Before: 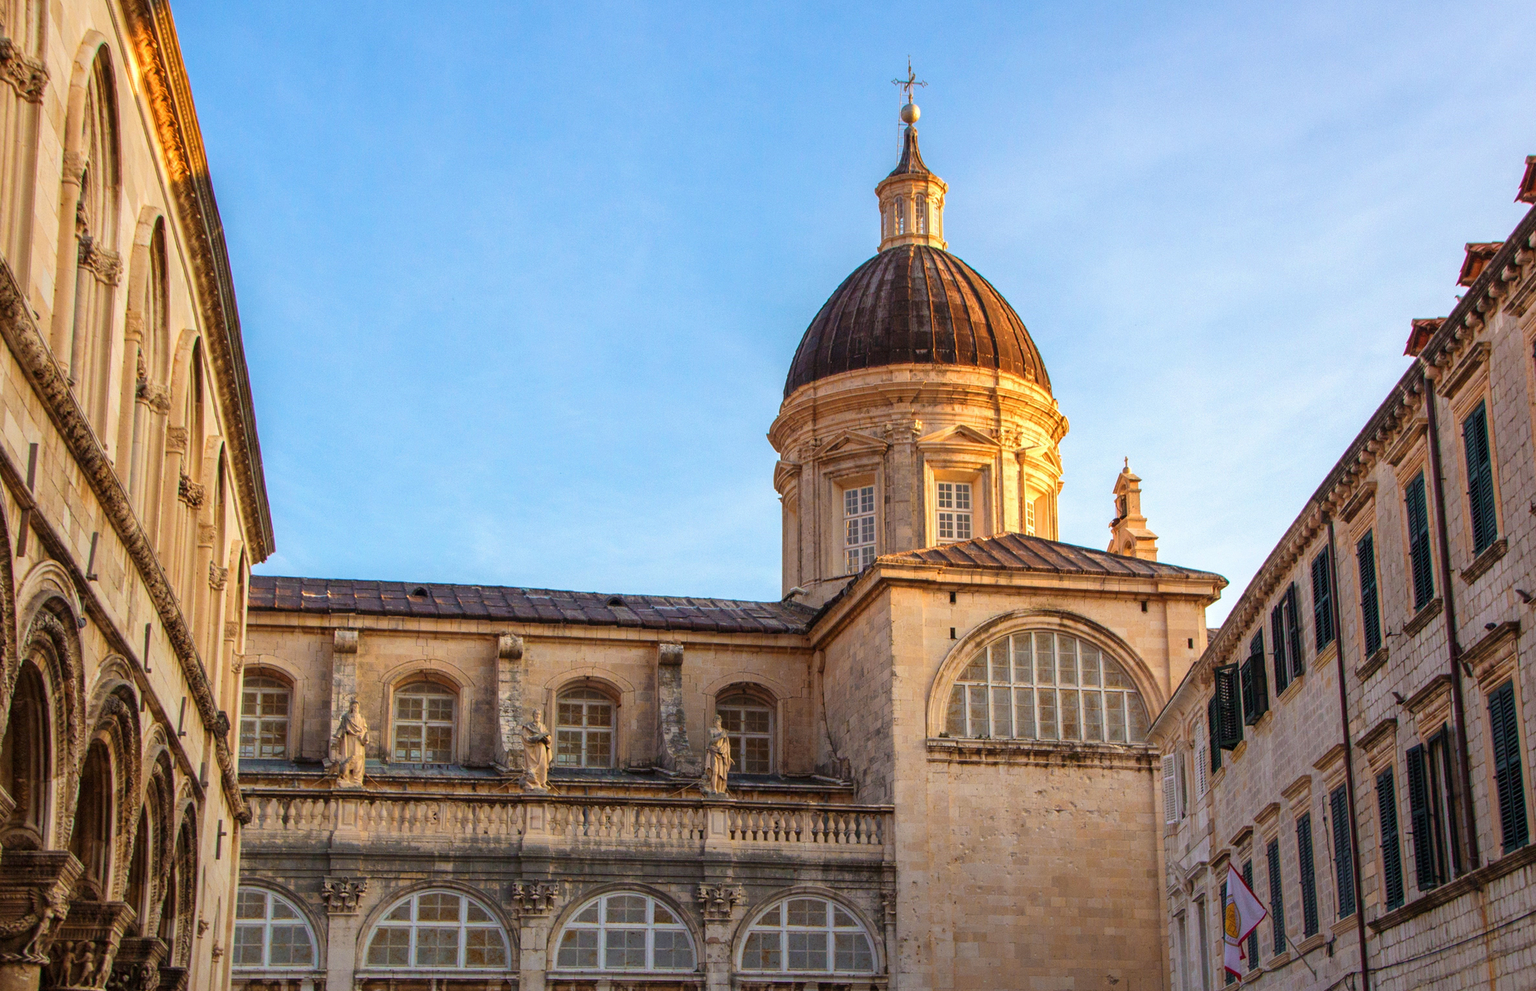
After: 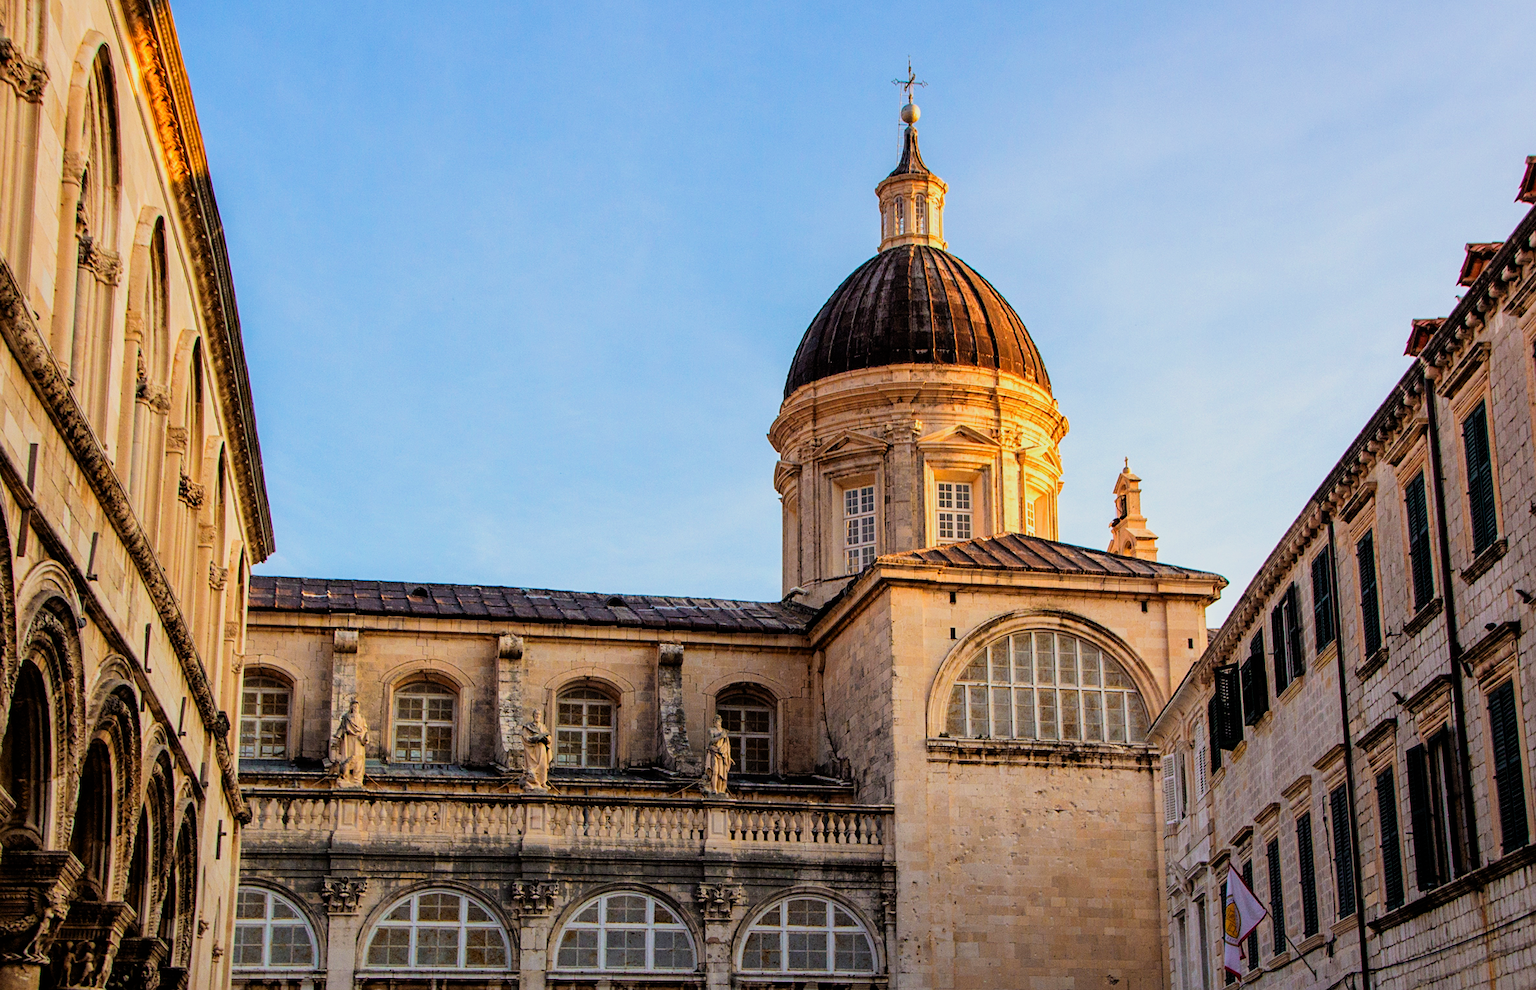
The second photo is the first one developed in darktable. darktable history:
sharpen: amount 0.212
contrast brightness saturation: contrast 0.036, saturation 0.153
filmic rgb: black relative exposure -5.07 EV, white relative exposure 3.99 EV, hardness 2.89, contrast 1.297, highlights saturation mix -8.82%
tone equalizer: on, module defaults
